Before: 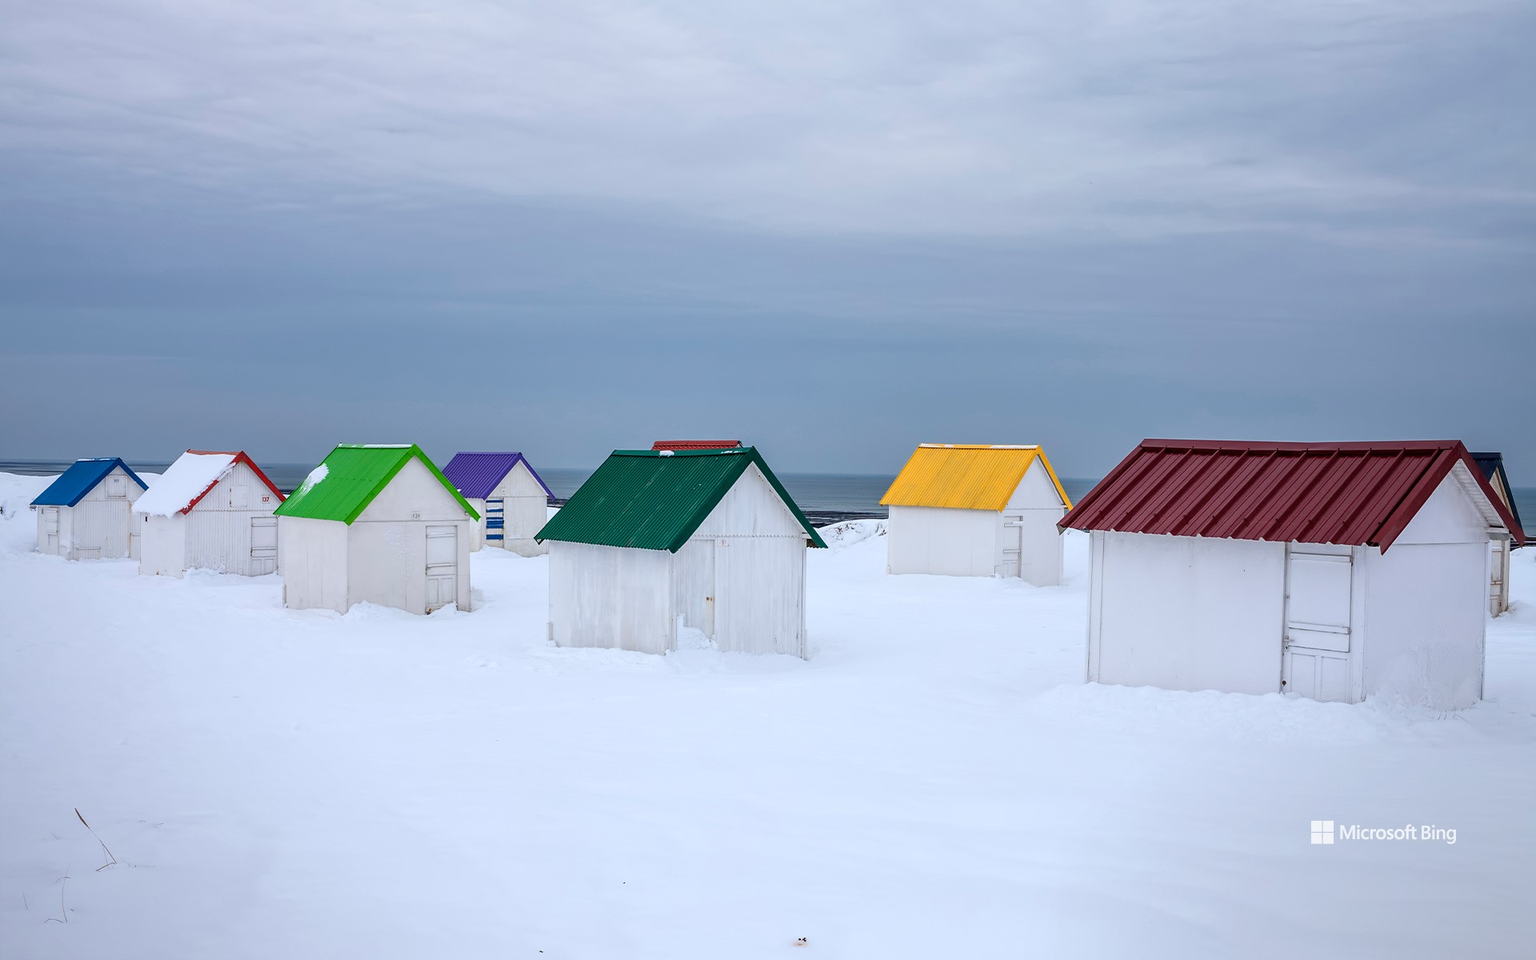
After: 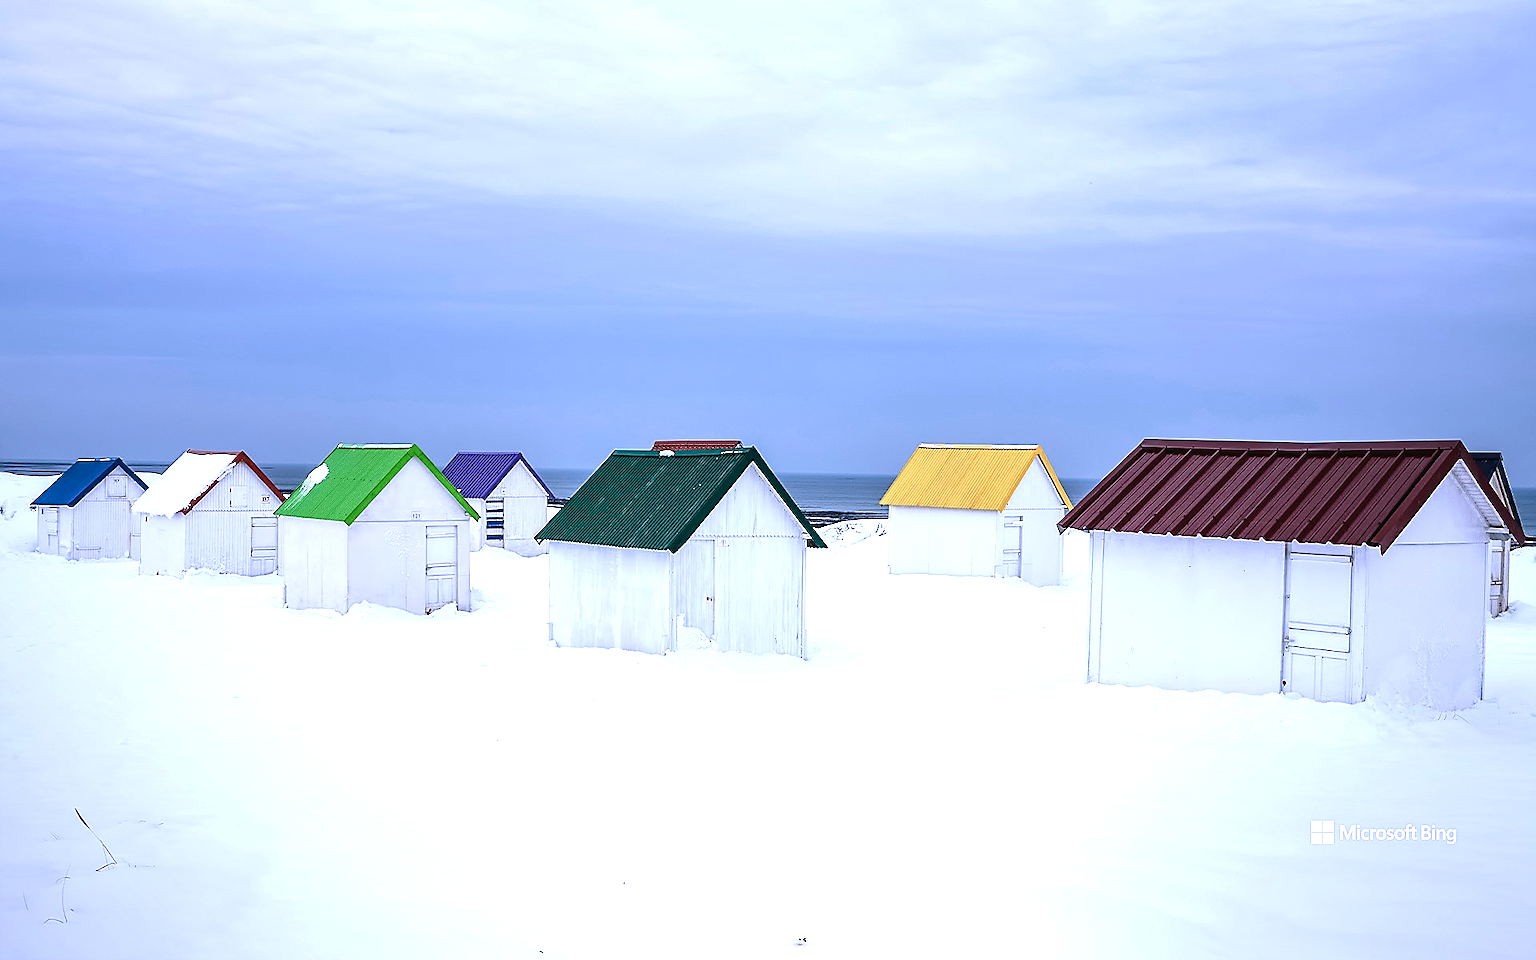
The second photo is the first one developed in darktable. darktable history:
sharpen: radius 1.4, amount 1.25, threshold 0.7
white balance: red 0.948, green 1.02, blue 1.176
color balance rgb: shadows lift › chroma 2%, shadows lift › hue 135.47°, highlights gain › chroma 2%, highlights gain › hue 291.01°, global offset › luminance 0.5%, perceptual saturation grading › global saturation -10.8%, perceptual saturation grading › highlights -26.83%, perceptual saturation grading › shadows 21.25%, perceptual brilliance grading › highlights 17.77%, perceptual brilliance grading › mid-tones 31.71%, perceptual brilliance grading › shadows -31.01%, global vibrance 24.91%
